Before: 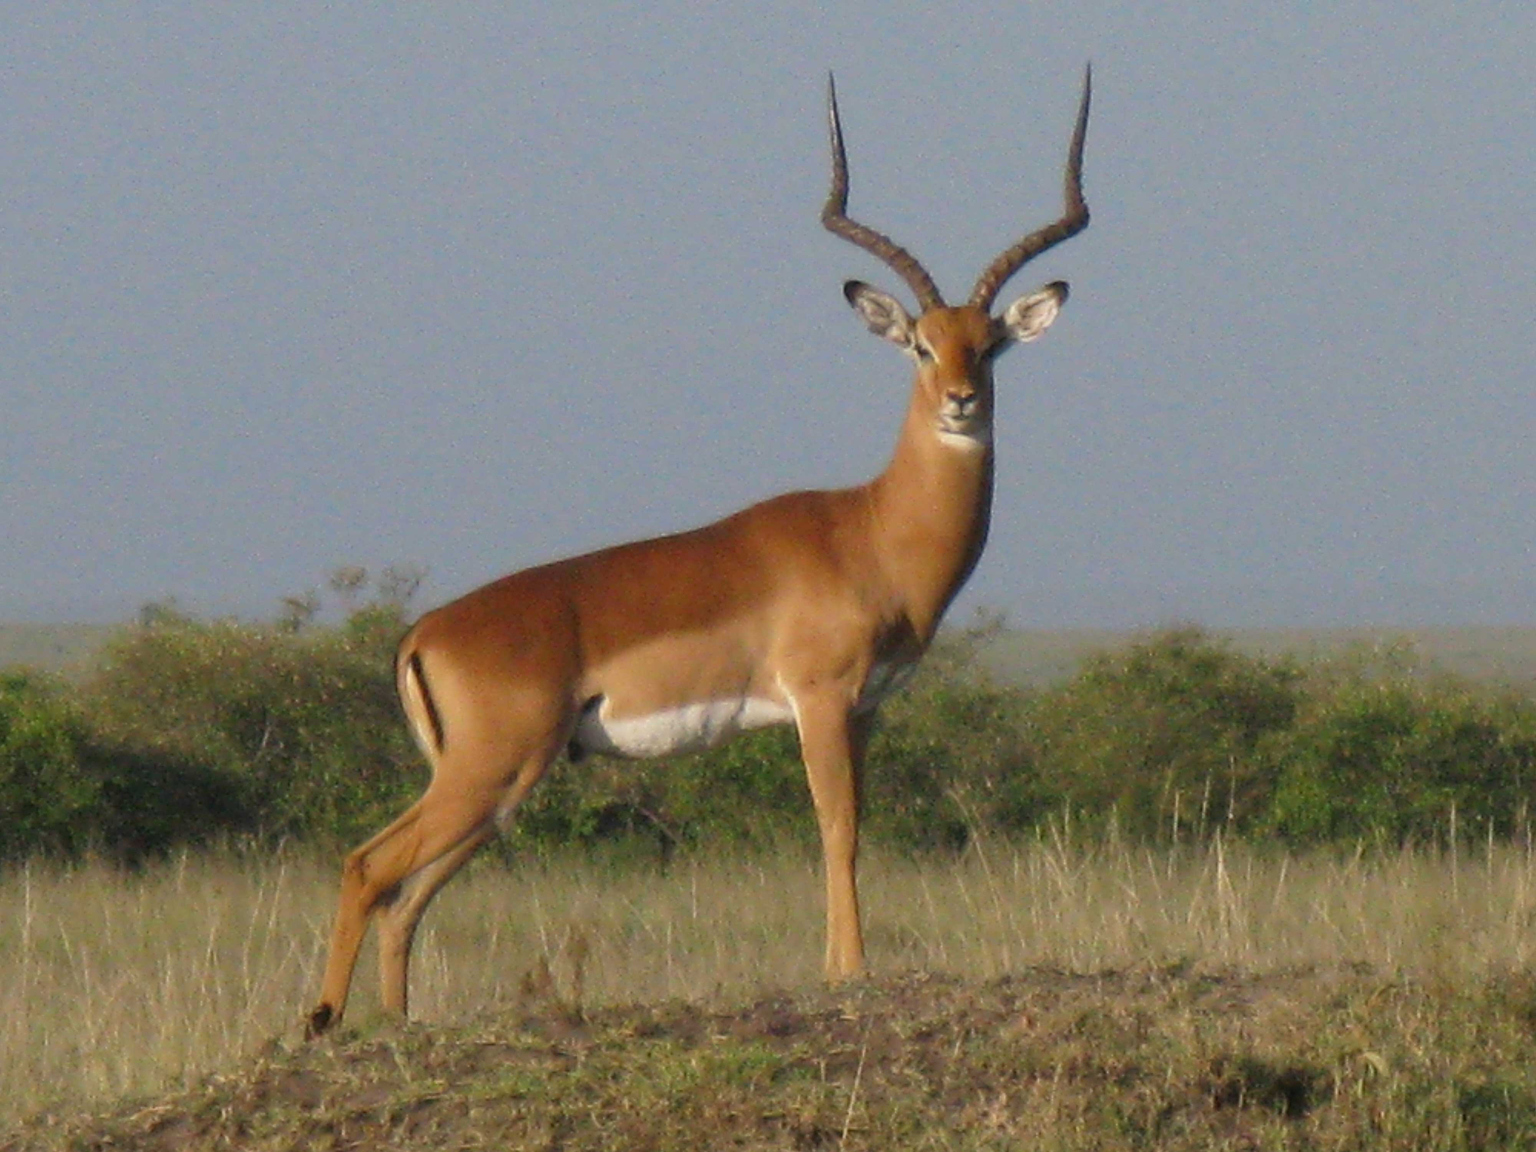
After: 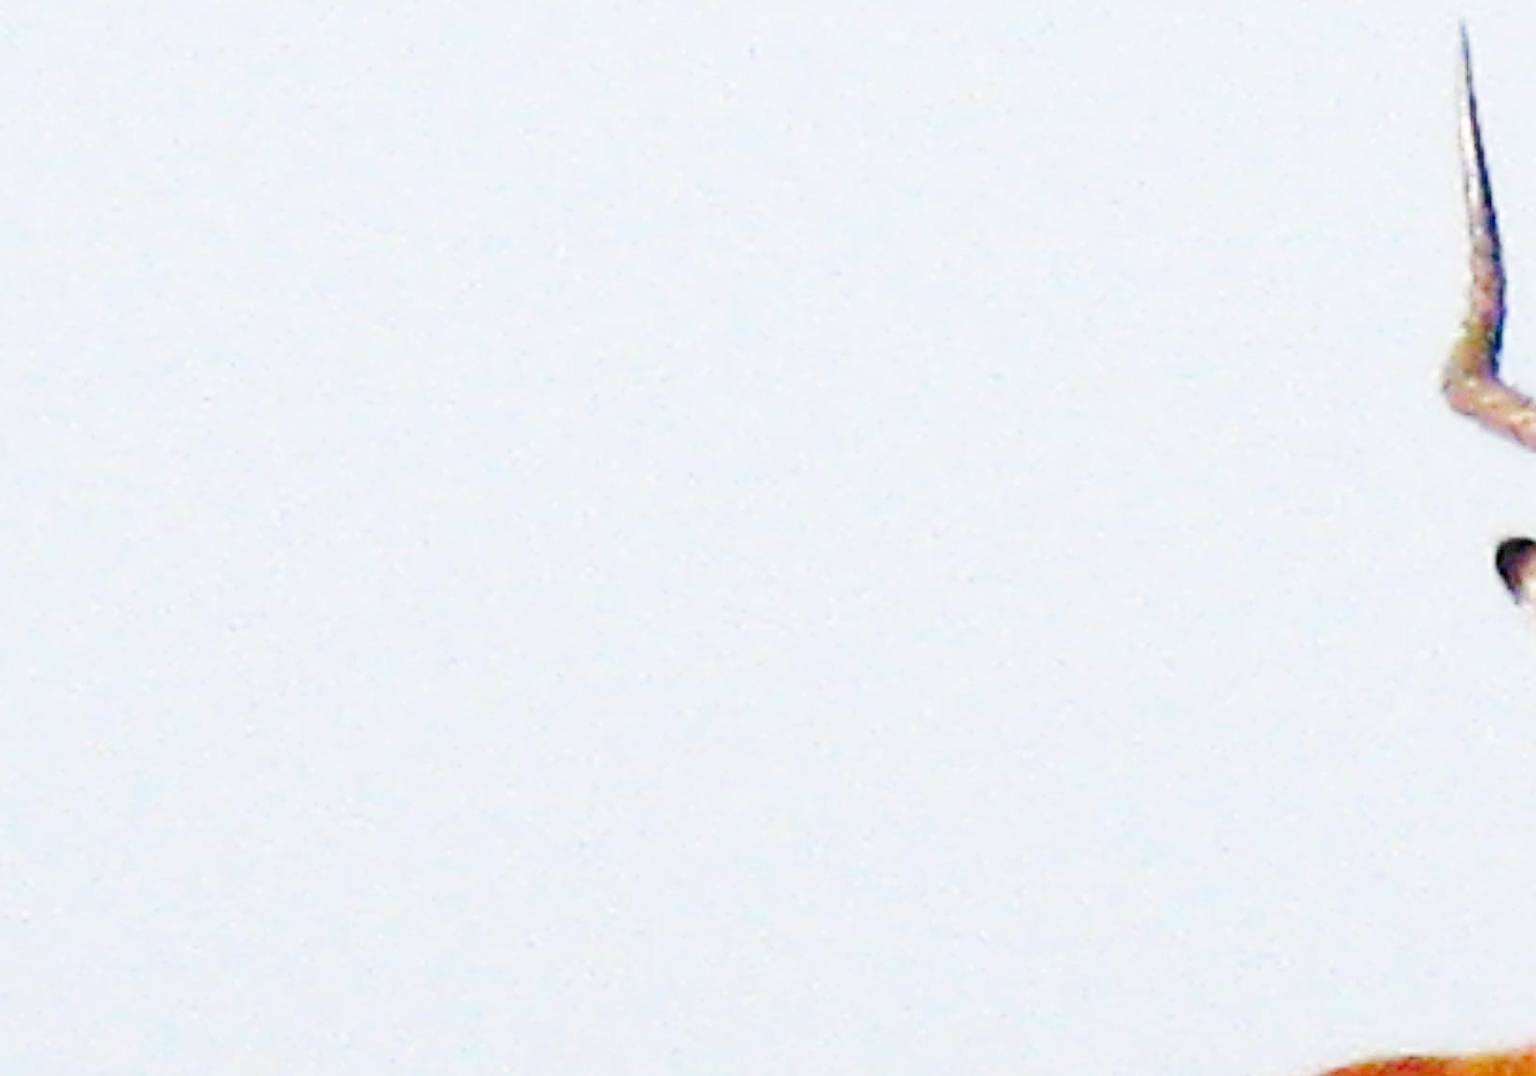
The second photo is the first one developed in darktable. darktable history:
crop: left 15.452%, top 5.459%, right 43.956%, bottom 56.62%
exposure: black level correction 0.012, exposure 0.7 EV, compensate exposure bias true, compensate highlight preservation false
base curve: curves: ch0 [(0, 0.003) (0.001, 0.002) (0.006, 0.004) (0.02, 0.022) (0.048, 0.086) (0.094, 0.234) (0.162, 0.431) (0.258, 0.629) (0.385, 0.8) (0.548, 0.918) (0.751, 0.988) (1, 1)], preserve colors none
